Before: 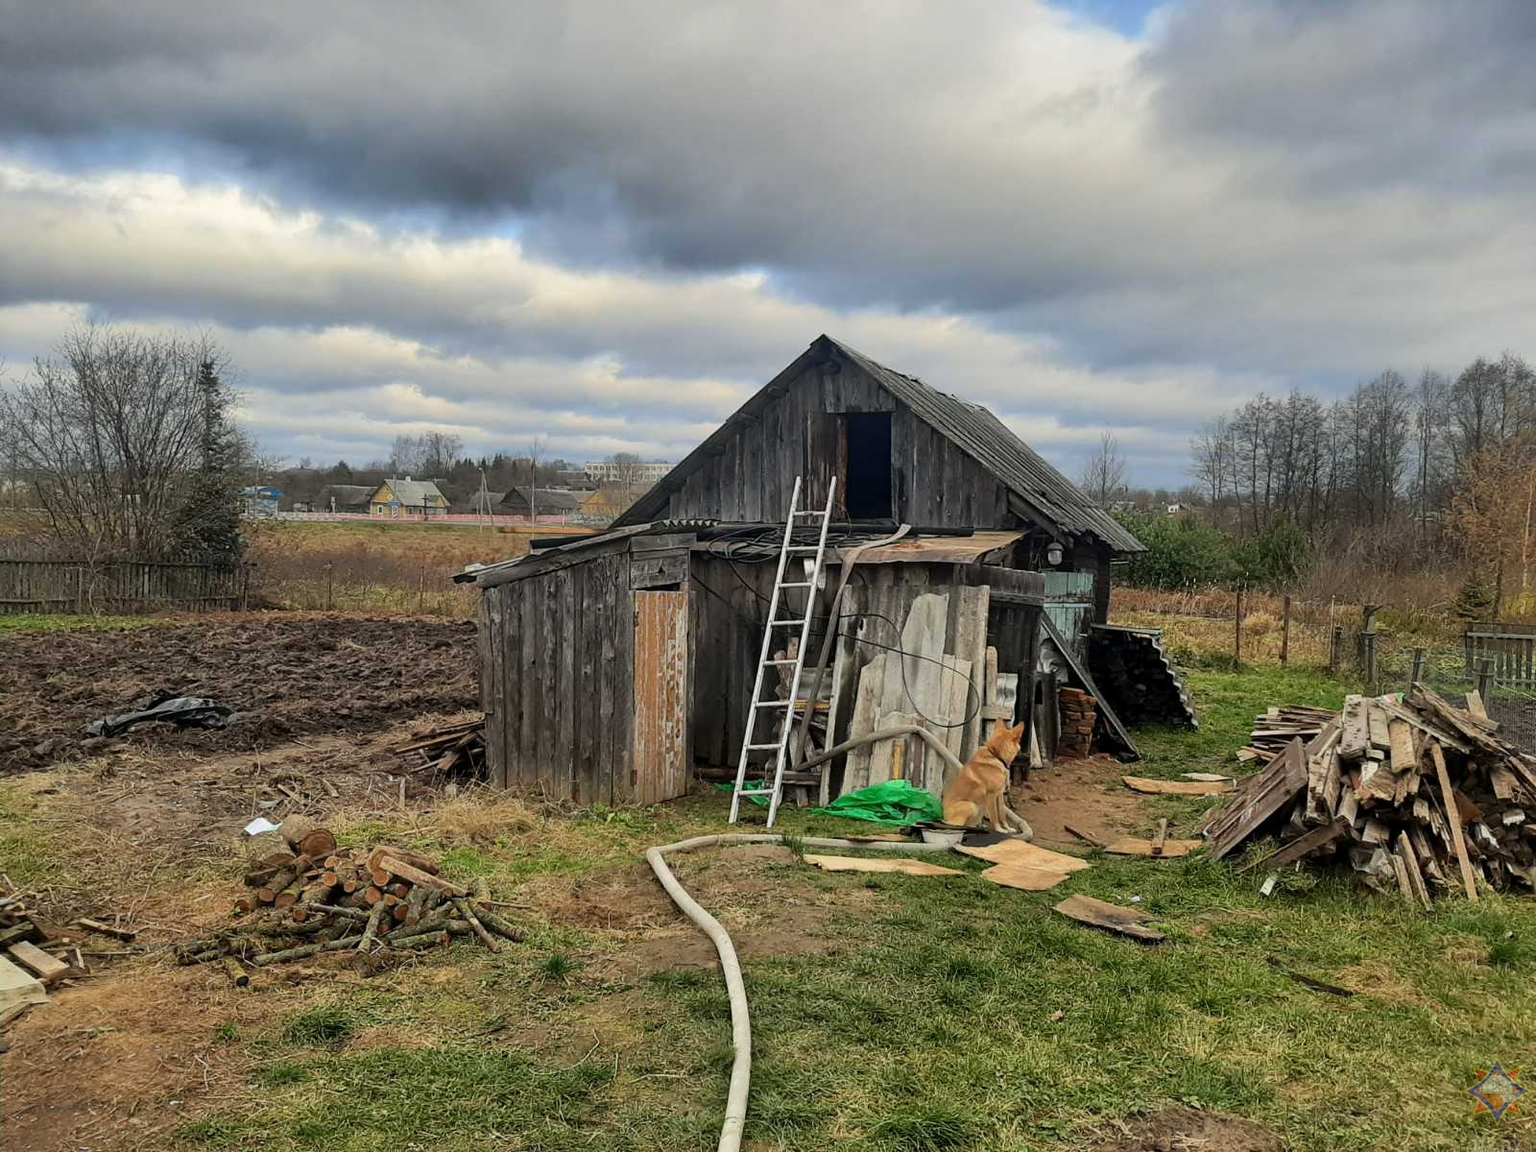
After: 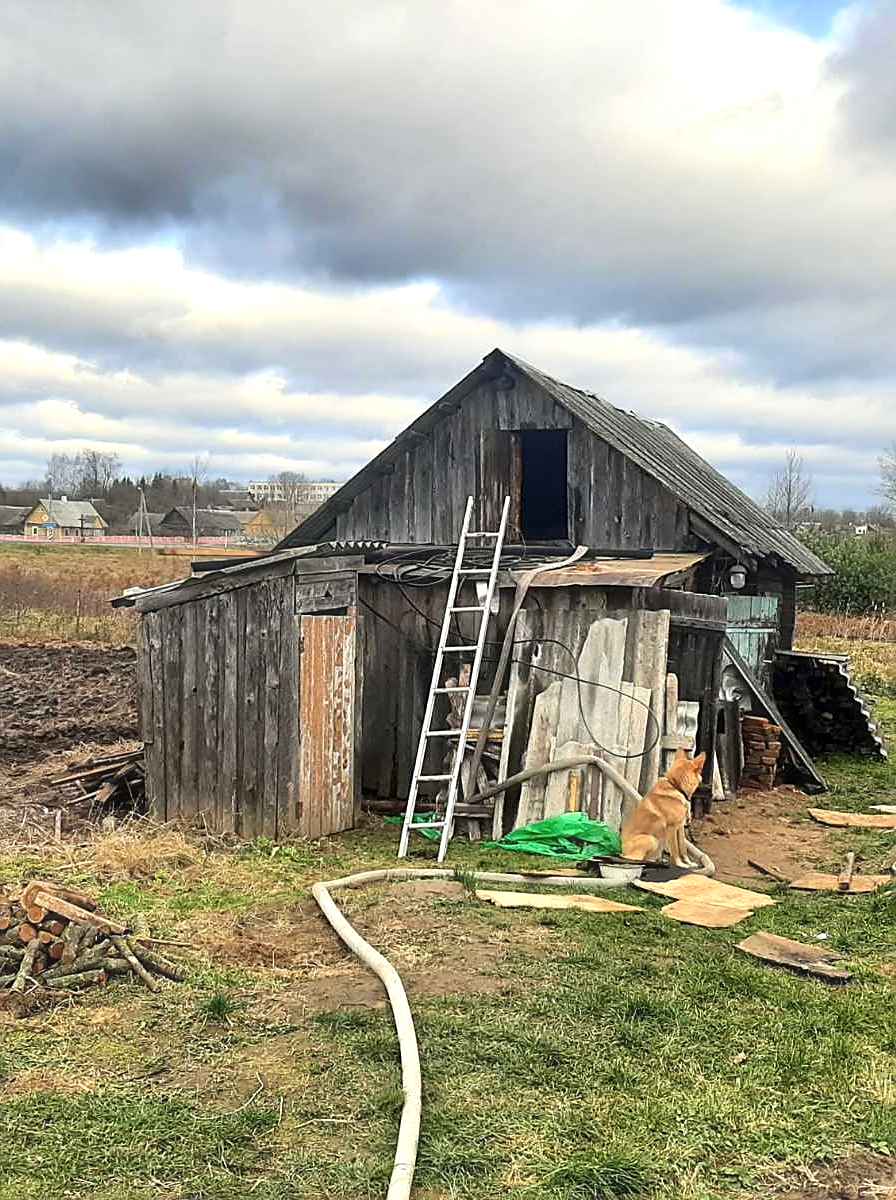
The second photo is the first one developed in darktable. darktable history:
crop and rotate: left 22.586%, right 21.356%
exposure: exposure 0.717 EV, compensate highlight preservation false
haze removal: strength -0.043, adaptive false
sharpen: on, module defaults
